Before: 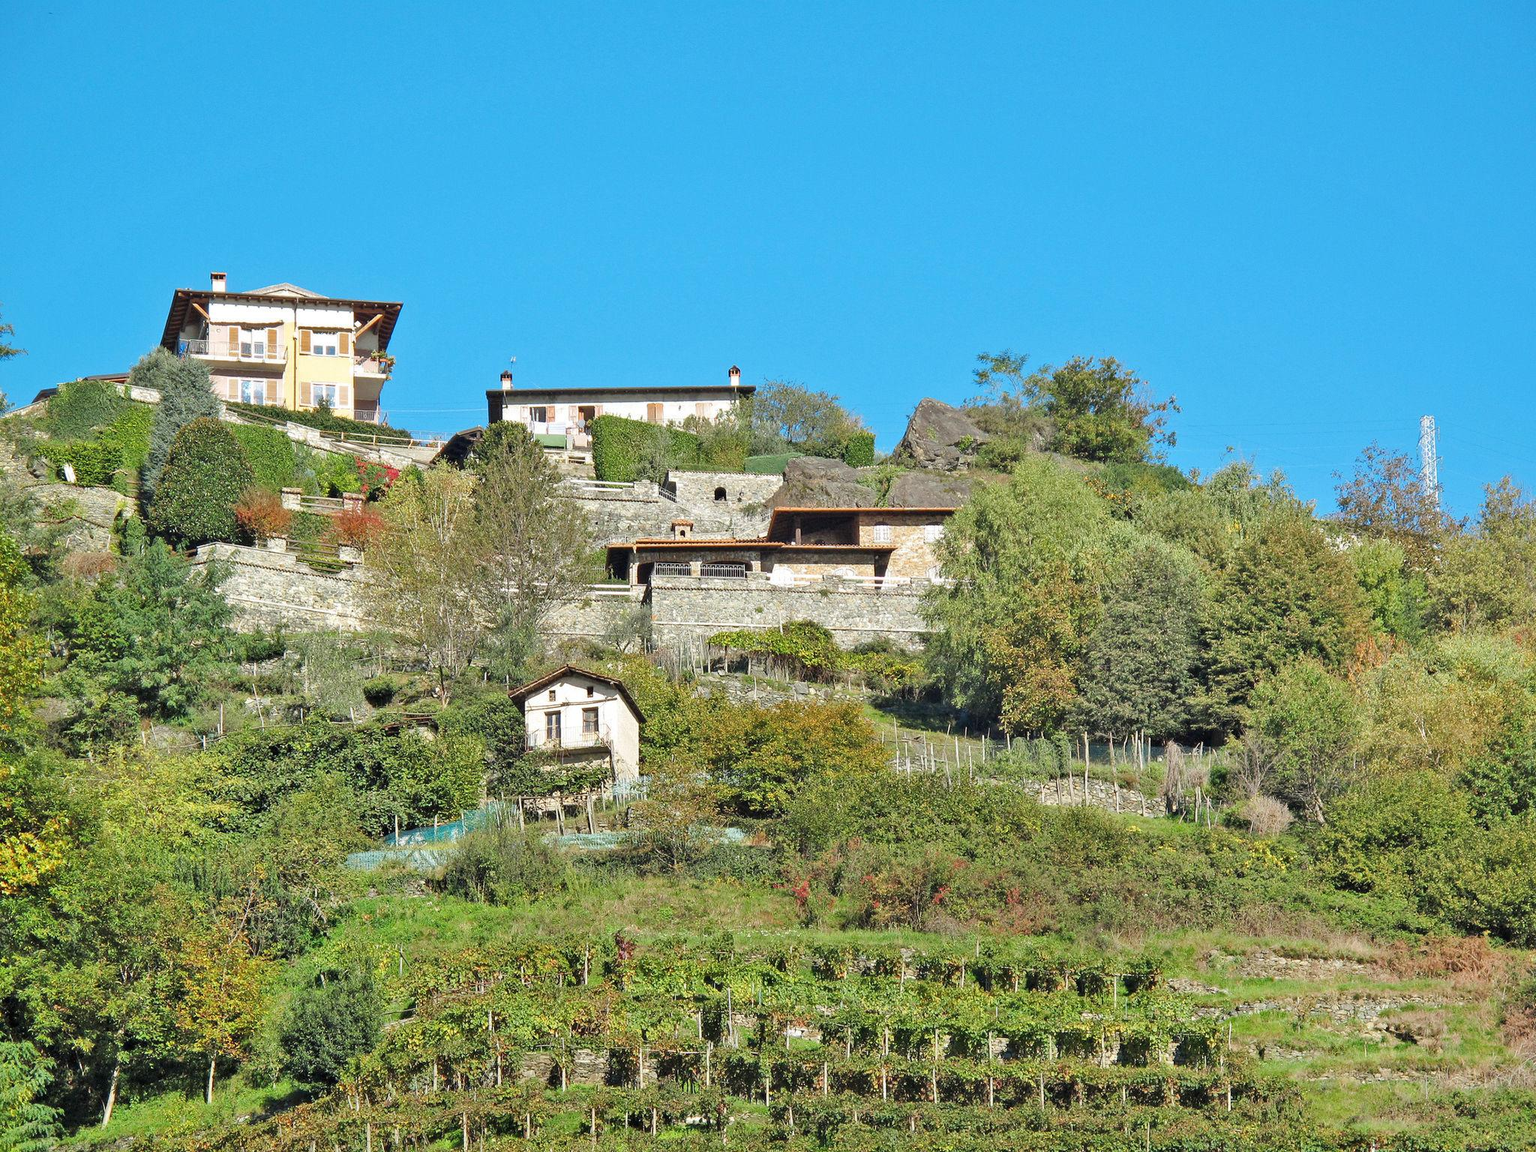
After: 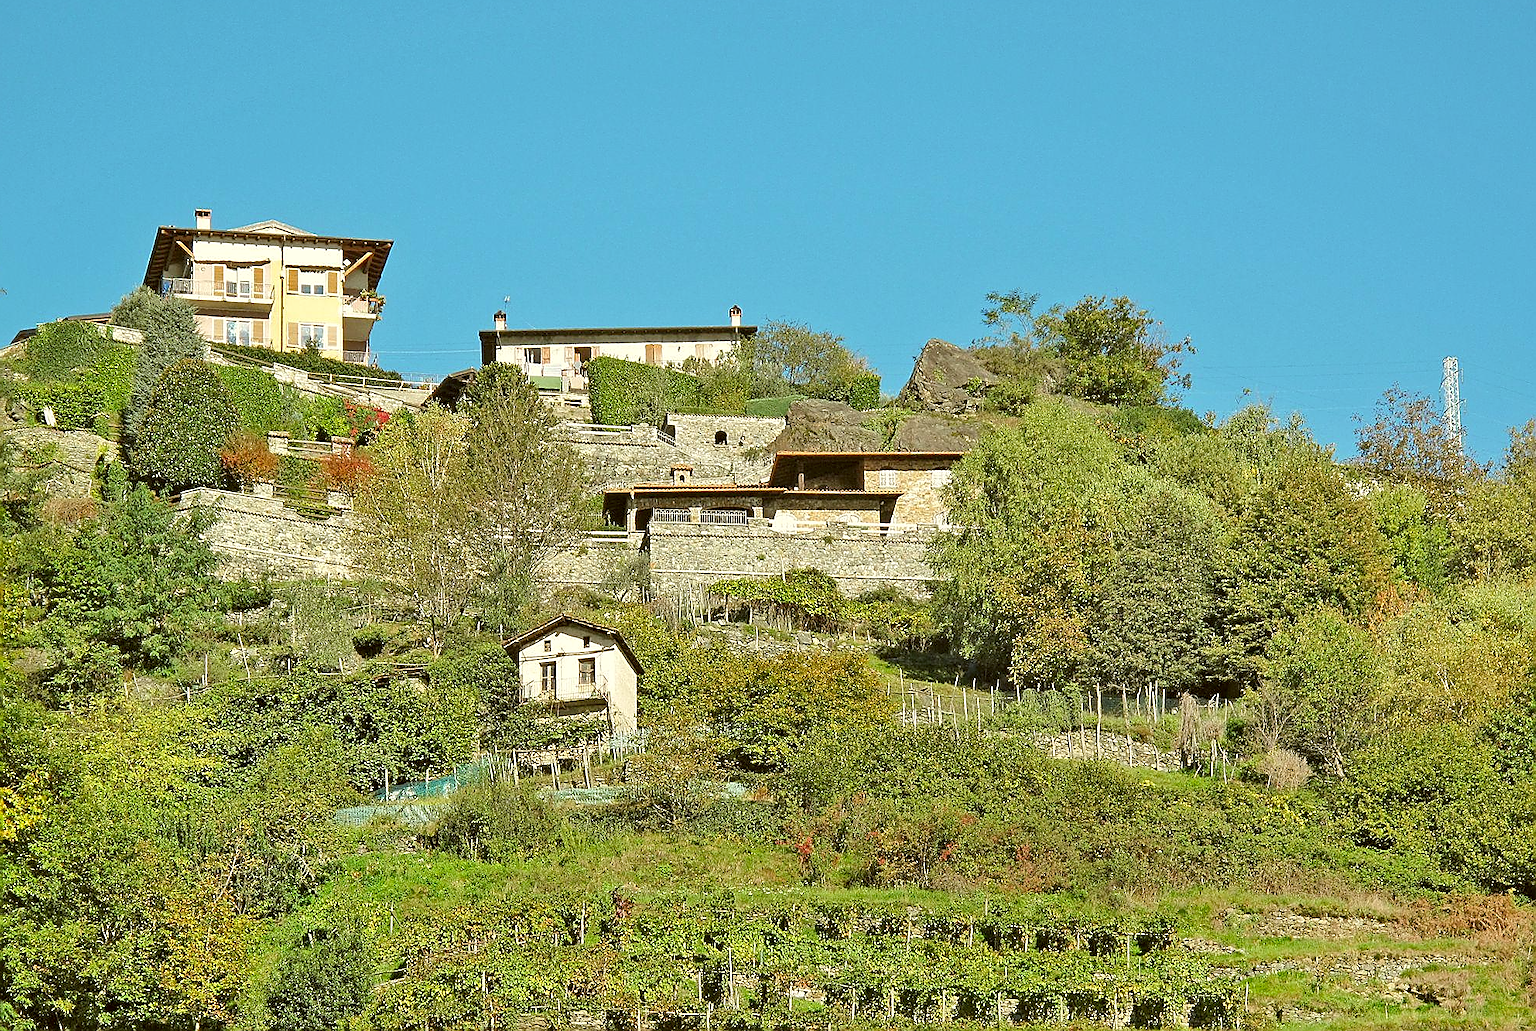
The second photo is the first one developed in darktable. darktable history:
tone equalizer: edges refinement/feathering 500, mask exposure compensation -1.57 EV, preserve details no
crop: left 1.455%, top 6.104%, right 1.589%, bottom 7.081%
sharpen: radius 1.42, amount 1.26, threshold 0.607
color correction: highlights a* -1.71, highlights b* 10.62, shadows a* 0.725, shadows b* 19.23
